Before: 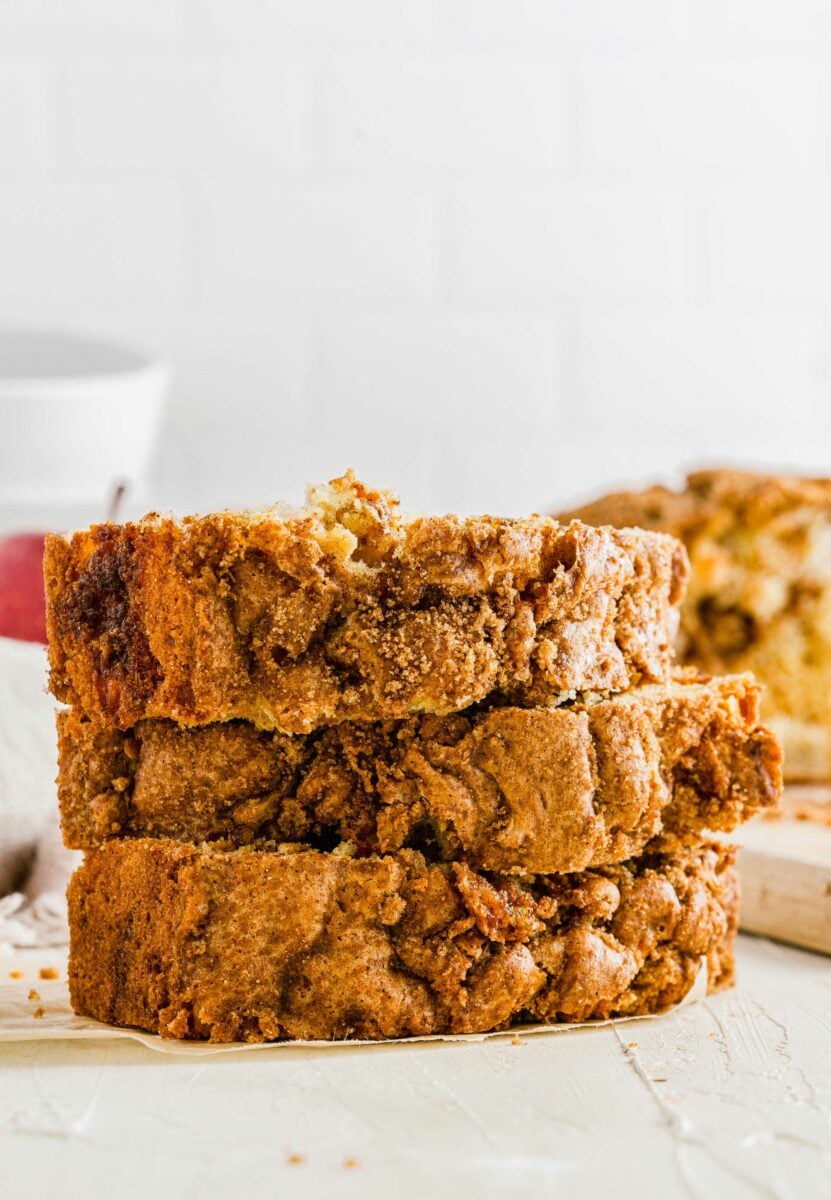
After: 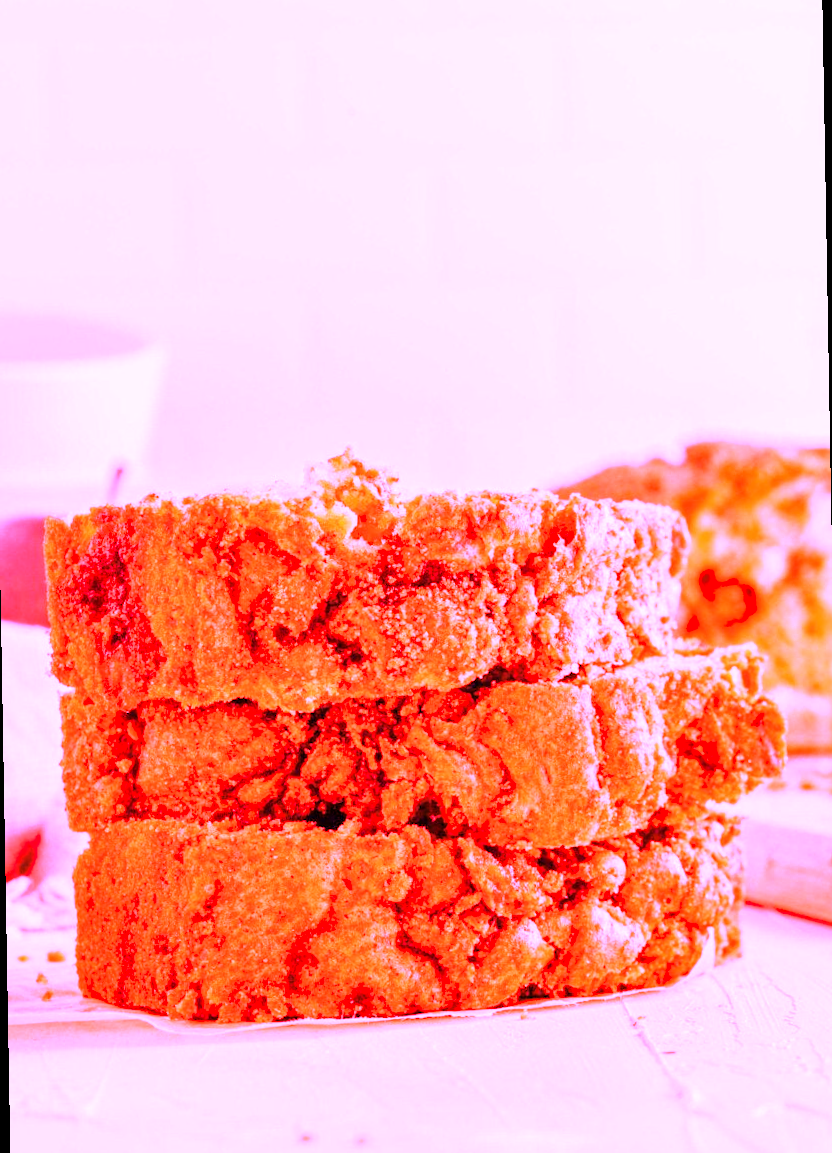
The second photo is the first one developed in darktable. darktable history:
rotate and perspective: rotation -1°, crop left 0.011, crop right 0.989, crop top 0.025, crop bottom 0.975
local contrast: mode bilateral grid, contrast 20, coarseness 50, detail 161%, midtone range 0.2
white balance: red 4.26, blue 1.802
